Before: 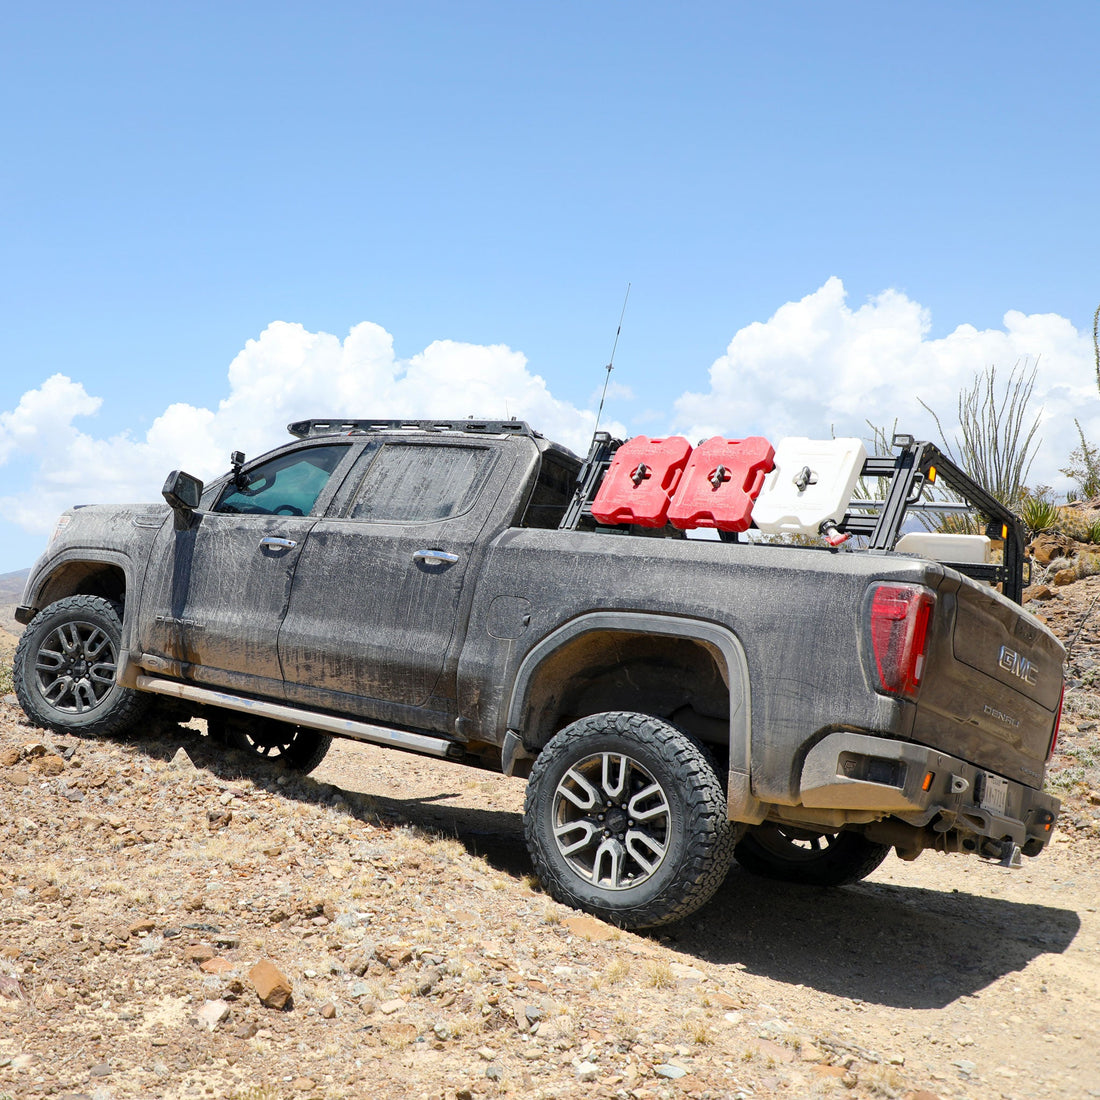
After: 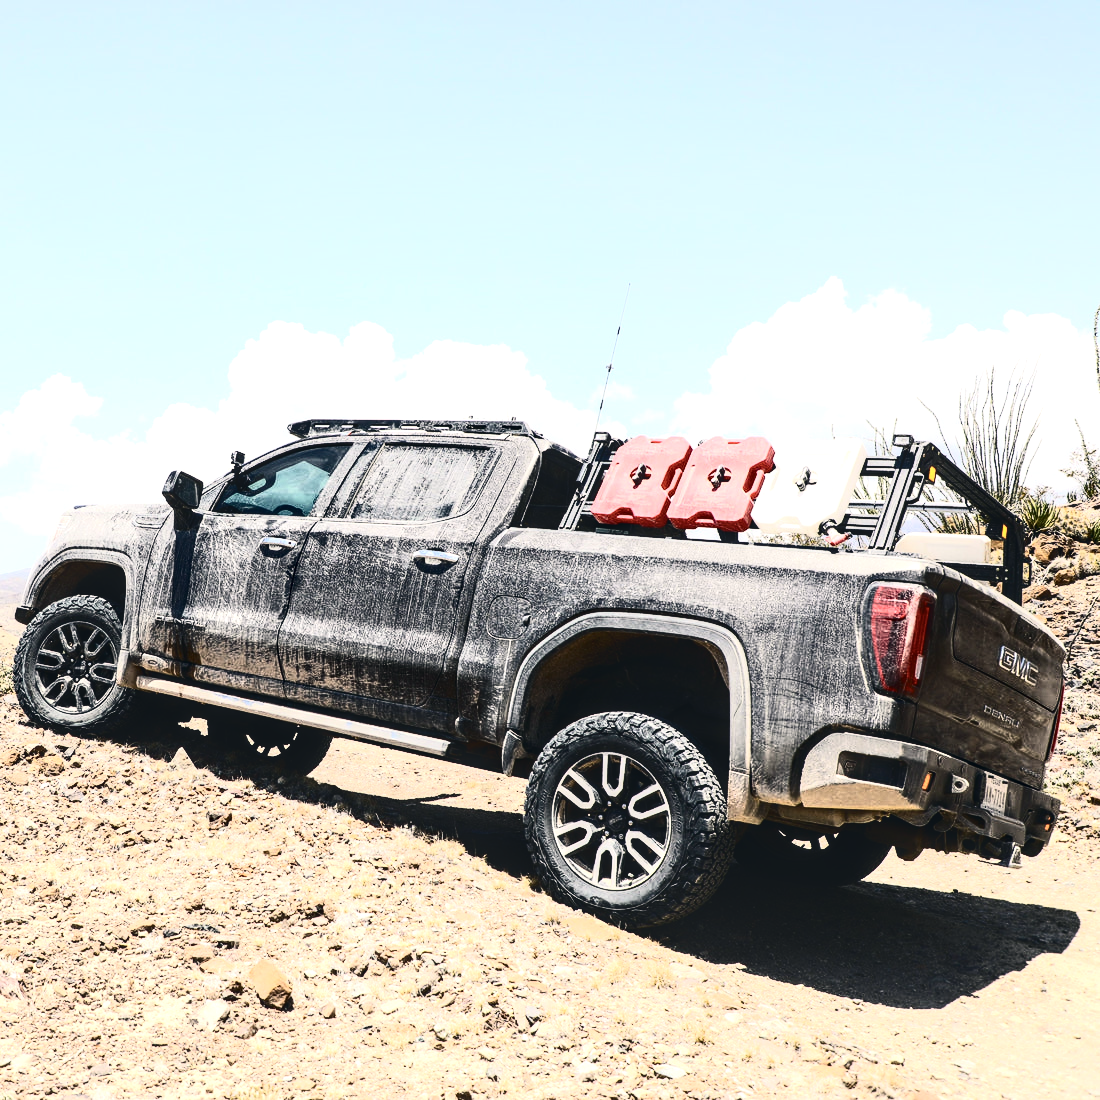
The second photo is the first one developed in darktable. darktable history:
contrast brightness saturation: contrast 0.483, saturation -0.105
tone equalizer: -8 EV -0.748 EV, -7 EV -0.669 EV, -6 EV -0.579 EV, -5 EV -0.376 EV, -3 EV 0.368 EV, -2 EV 0.6 EV, -1 EV 0.68 EV, +0 EV 0.75 EV, edges refinement/feathering 500, mask exposure compensation -1.57 EV, preserve details no
color correction: highlights a* 2.83, highlights b* 5.02, shadows a* -2.23, shadows b* -4.9, saturation 0.824
local contrast: on, module defaults
color balance rgb: perceptual saturation grading › global saturation 2.649%
